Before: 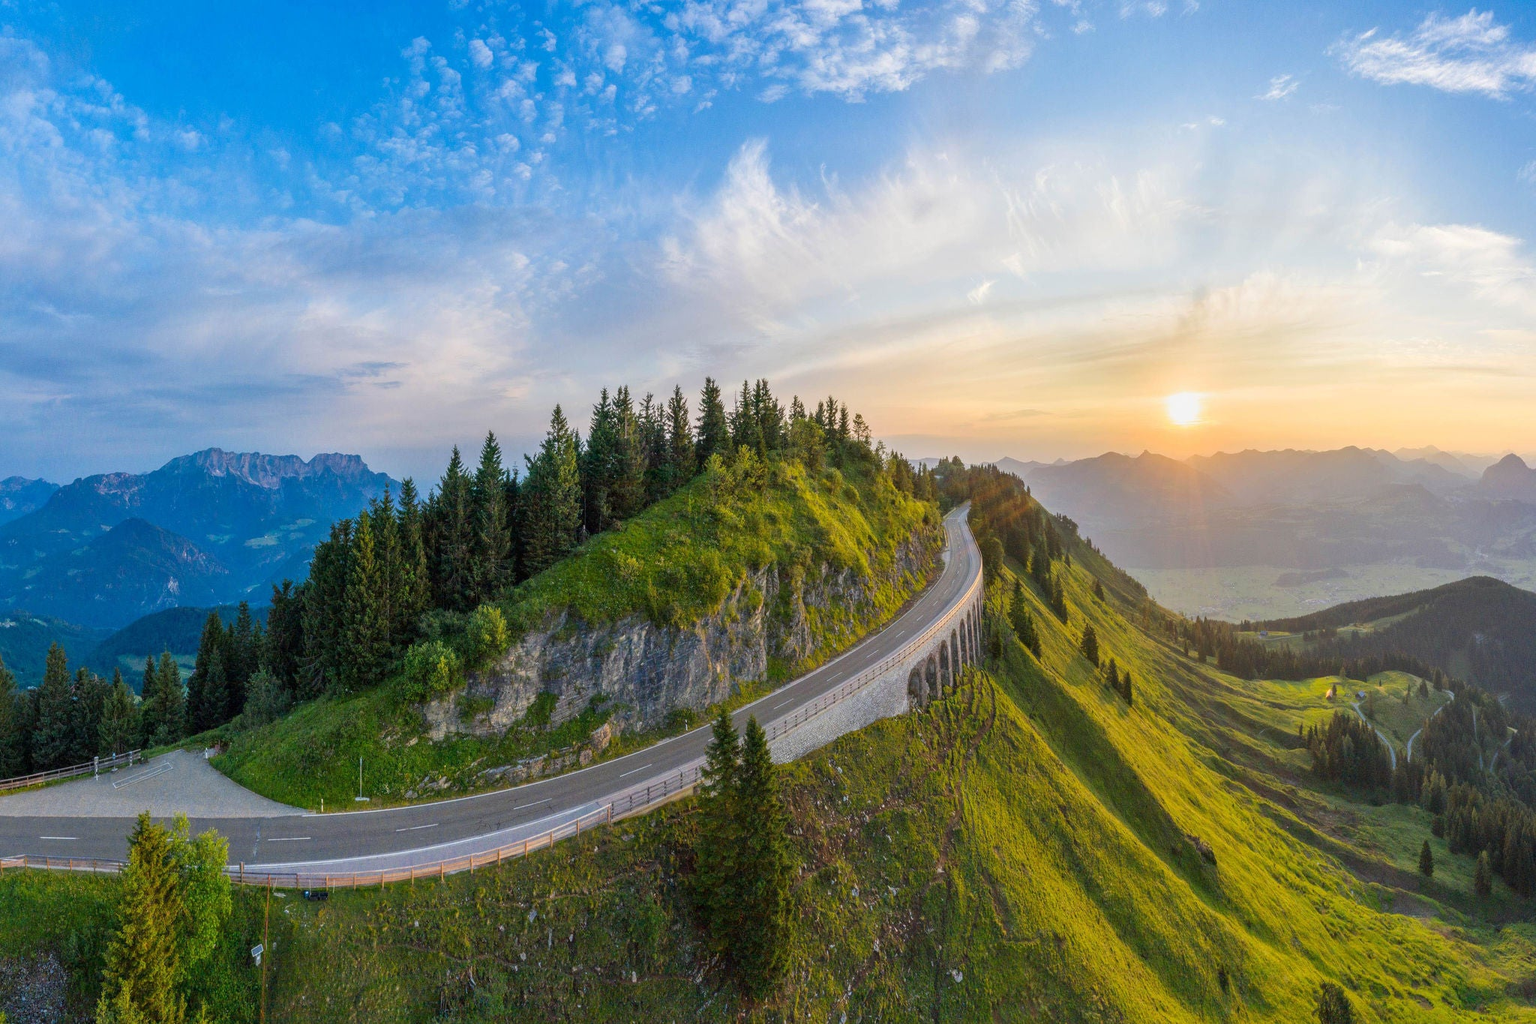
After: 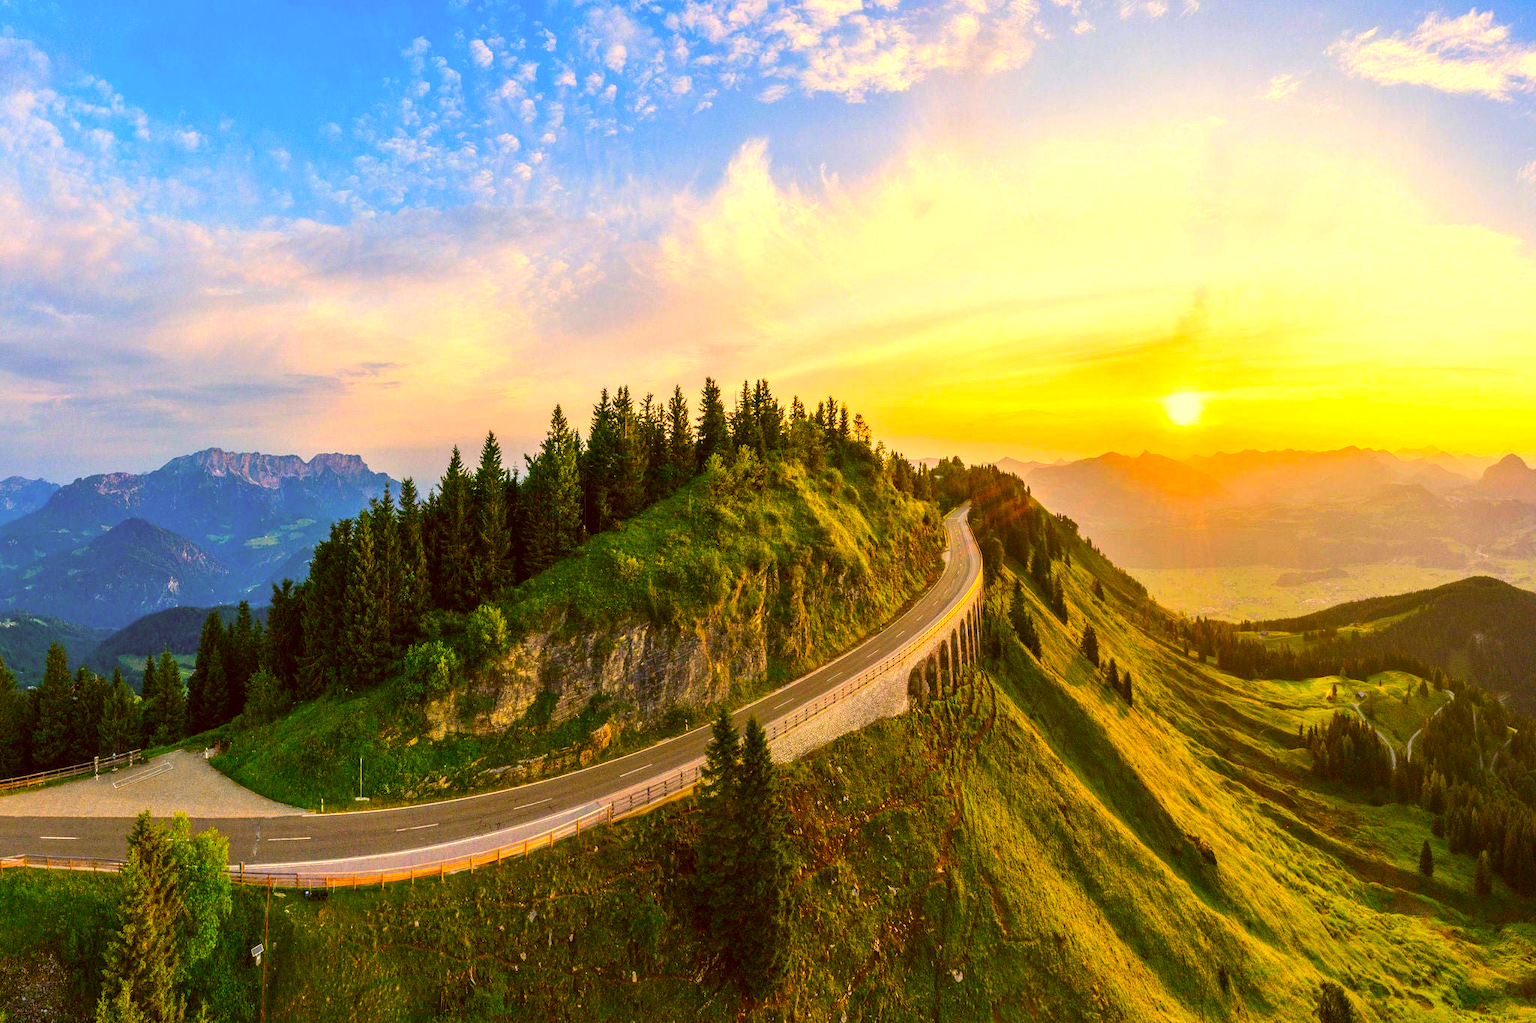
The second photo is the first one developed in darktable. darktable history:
tone equalizer: -8 EV -0.75 EV, -7 EV -0.7 EV, -6 EV -0.6 EV, -5 EV -0.4 EV, -3 EV 0.4 EV, -2 EV 0.6 EV, -1 EV 0.7 EV, +0 EV 0.75 EV, edges refinement/feathering 500, mask exposure compensation -1.57 EV, preserve details no
color correction: highlights a* 10.44, highlights b* 30.04, shadows a* 2.73, shadows b* 17.51, saturation 1.72
